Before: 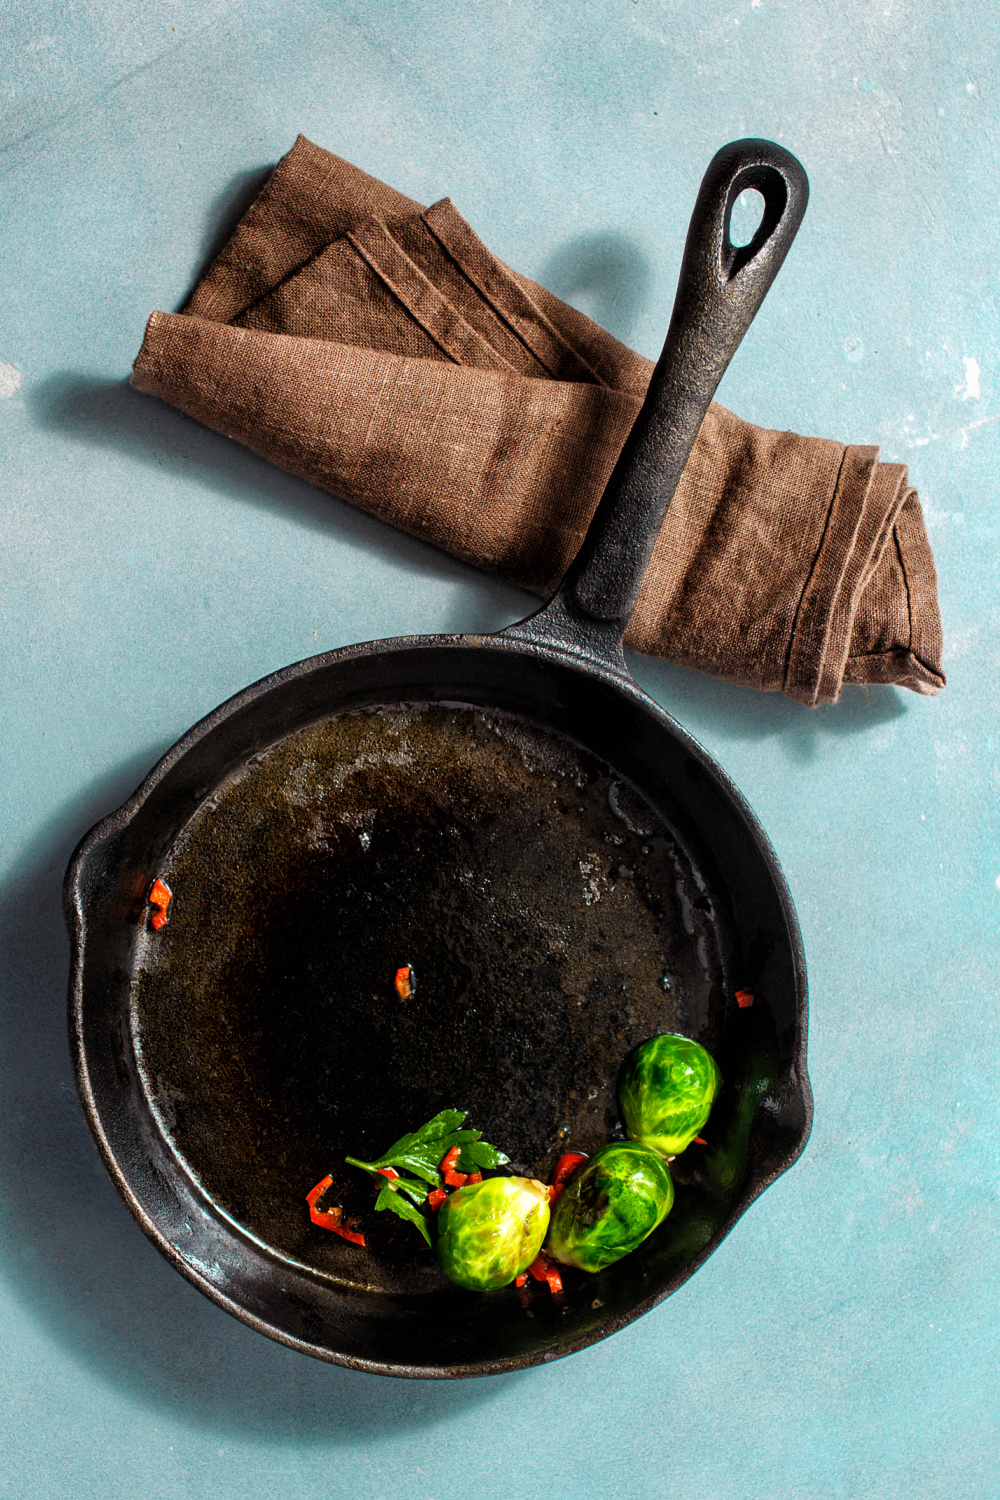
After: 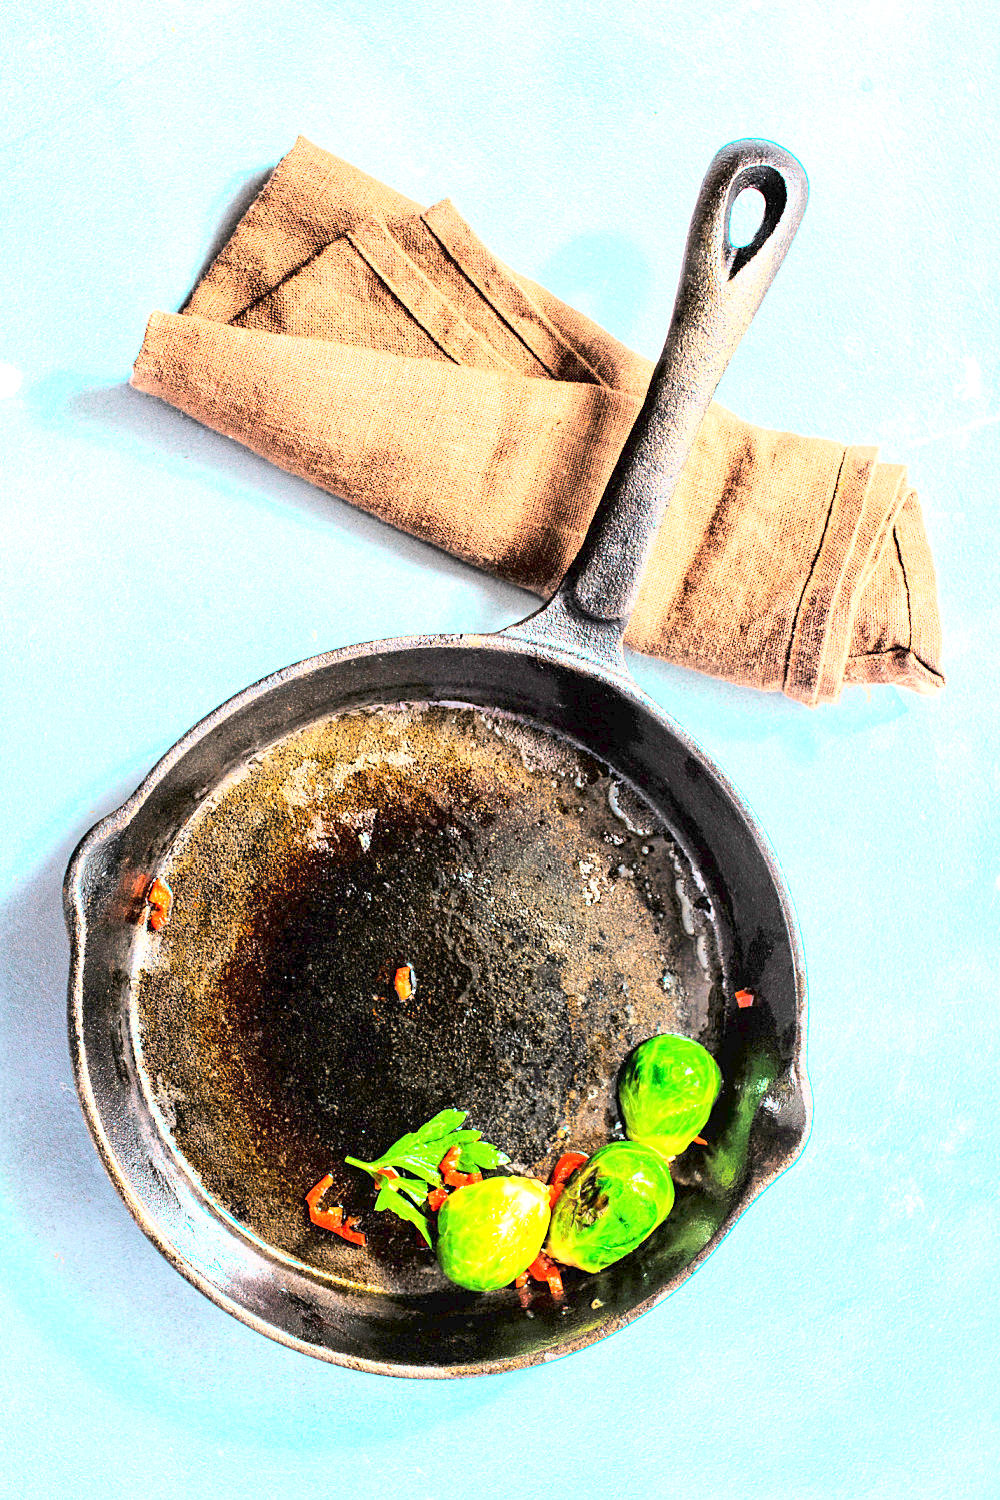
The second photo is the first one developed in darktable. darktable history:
base curve: curves: ch0 [(0, 0) (0.025, 0.046) (0.112, 0.277) (0.467, 0.74) (0.814, 0.929) (1, 0.942)]
exposure: exposure 3 EV, compensate highlight preservation false
sharpen: amount 0.2
